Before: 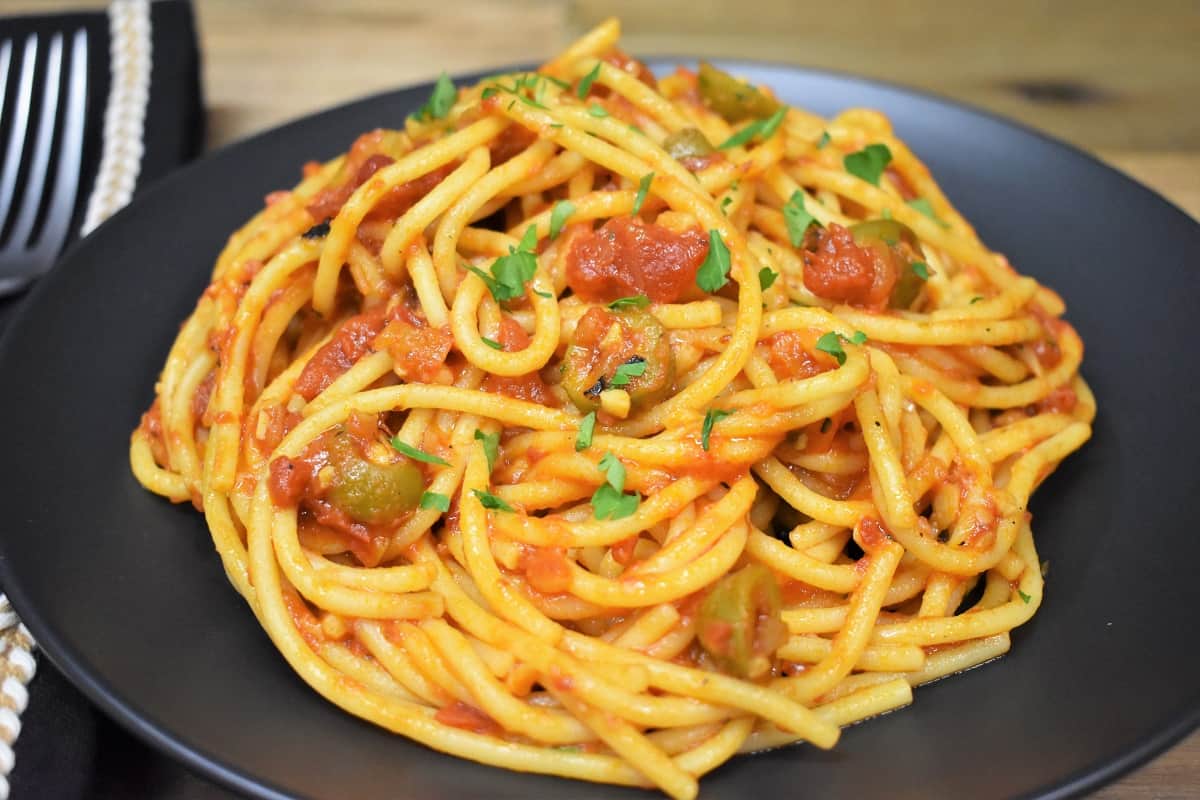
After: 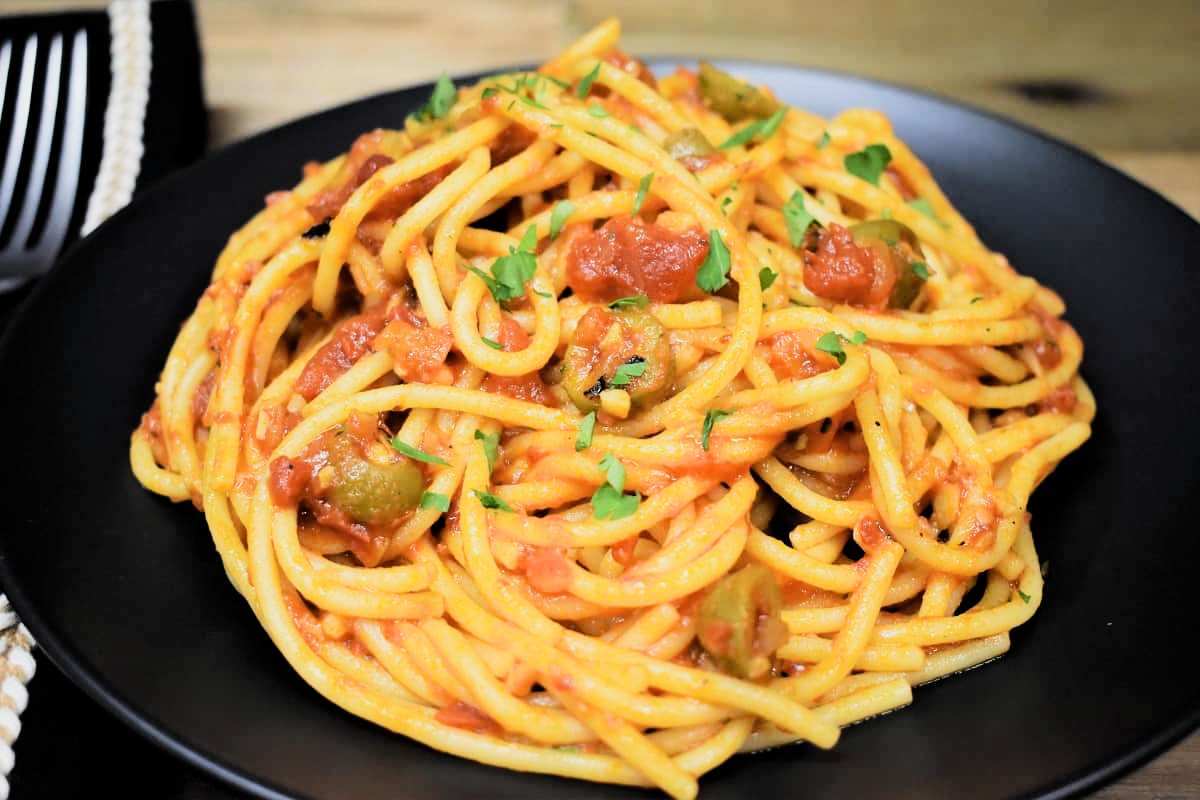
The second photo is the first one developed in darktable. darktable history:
filmic rgb: black relative exposure -5.09 EV, white relative exposure 3.97 EV, hardness 2.88, contrast 1.411, highlights saturation mix -28.97%
tone equalizer: -8 EV -0.001 EV, -7 EV 0.003 EV, -6 EV -0.003 EV, -5 EV -0.007 EV, -4 EV -0.062 EV, -3 EV -0.198 EV, -2 EV -0.287 EV, -1 EV 0.09 EV, +0 EV 0.283 EV
